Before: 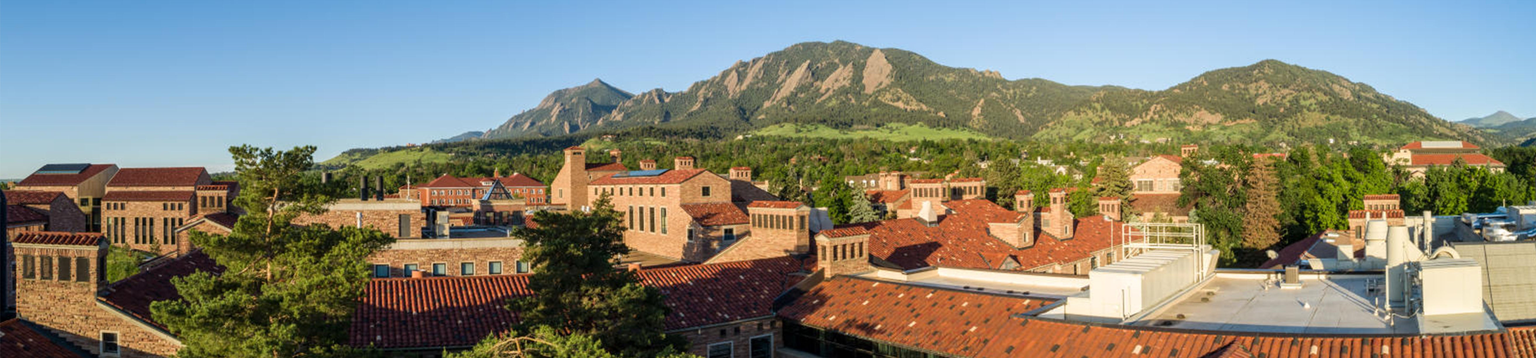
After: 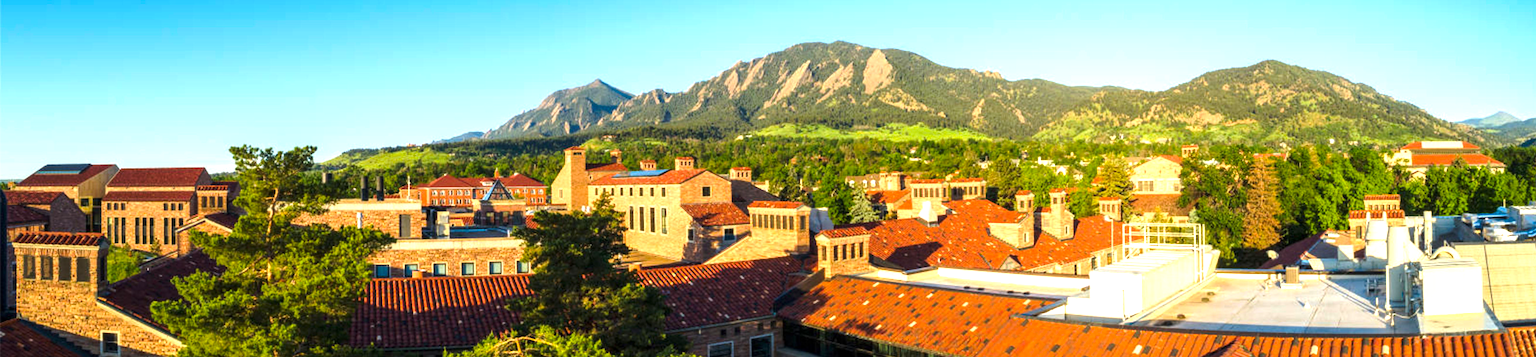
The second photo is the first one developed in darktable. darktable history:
color balance rgb: linear chroma grading › global chroma 0.291%, perceptual saturation grading › global saturation 14.911%, global vibrance 20%
tone curve: curves: ch0 [(0, 0) (0.003, 0.002) (0.011, 0.009) (0.025, 0.02) (0.044, 0.035) (0.069, 0.055) (0.1, 0.08) (0.136, 0.109) (0.177, 0.142) (0.224, 0.179) (0.277, 0.222) (0.335, 0.268) (0.399, 0.329) (0.468, 0.409) (0.543, 0.495) (0.623, 0.579) (0.709, 0.669) (0.801, 0.767) (0.898, 0.885) (1, 1)], preserve colors none
exposure: exposure 0.95 EV, compensate exposure bias true, compensate highlight preservation false
